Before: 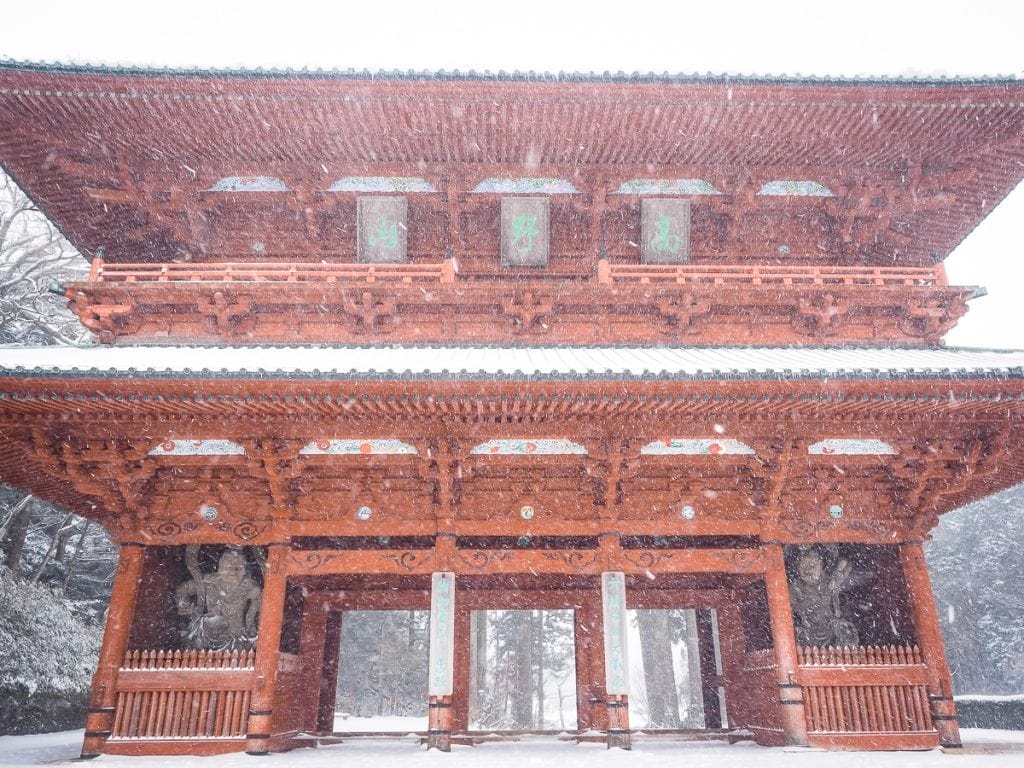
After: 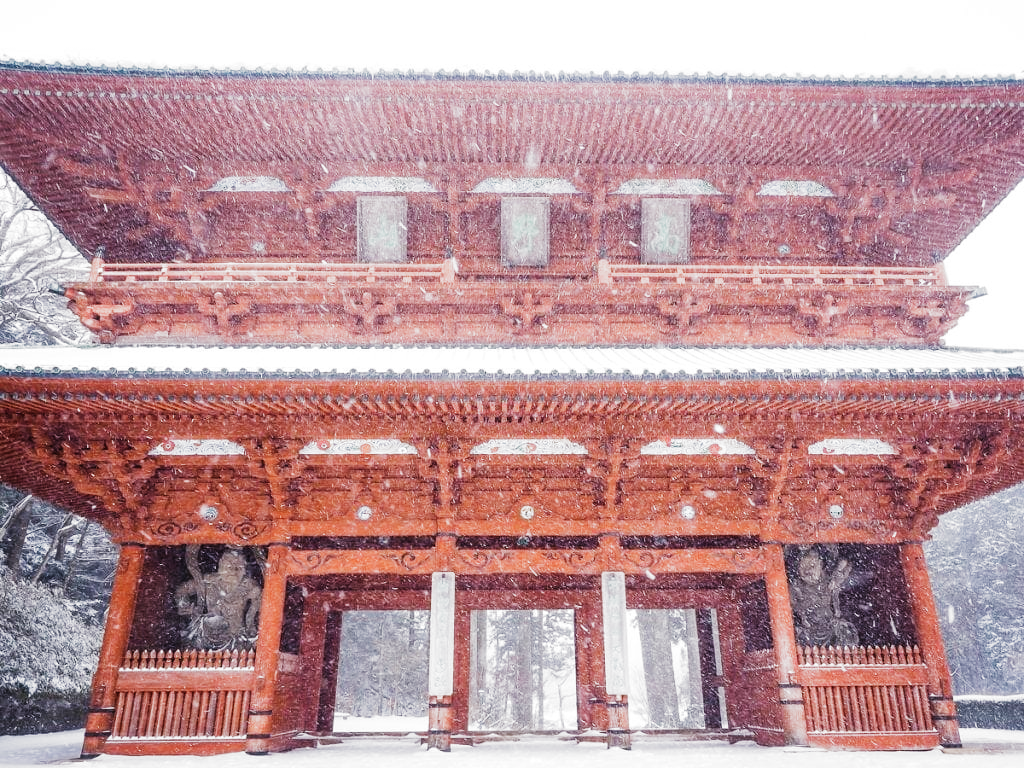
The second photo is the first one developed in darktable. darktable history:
filmic rgb: black relative exposure -6.43 EV, white relative exposure 2.43 EV, threshold 3 EV, hardness 5.27, latitude 0.1%, contrast 1.425, highlights saturation mix 2%, preserve chrominance no, color science v5 (2021), contrast in shadows safe, contrast in highlights safe, enable highlight reconstruction true
white balance: red 1.009, blue 1.027
